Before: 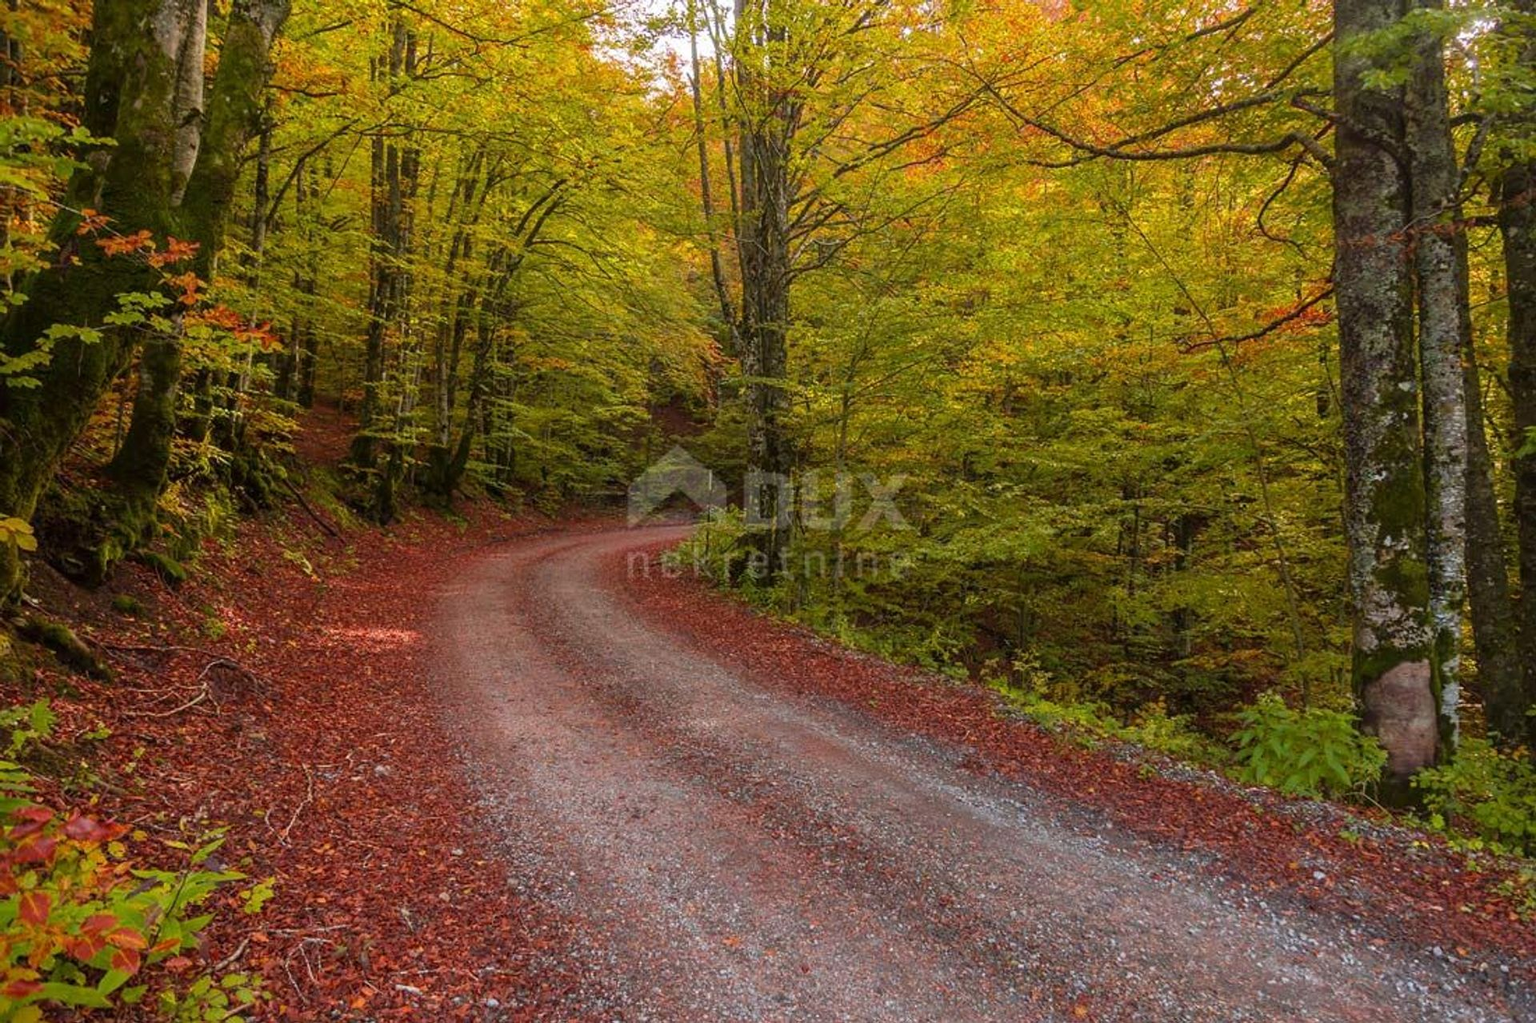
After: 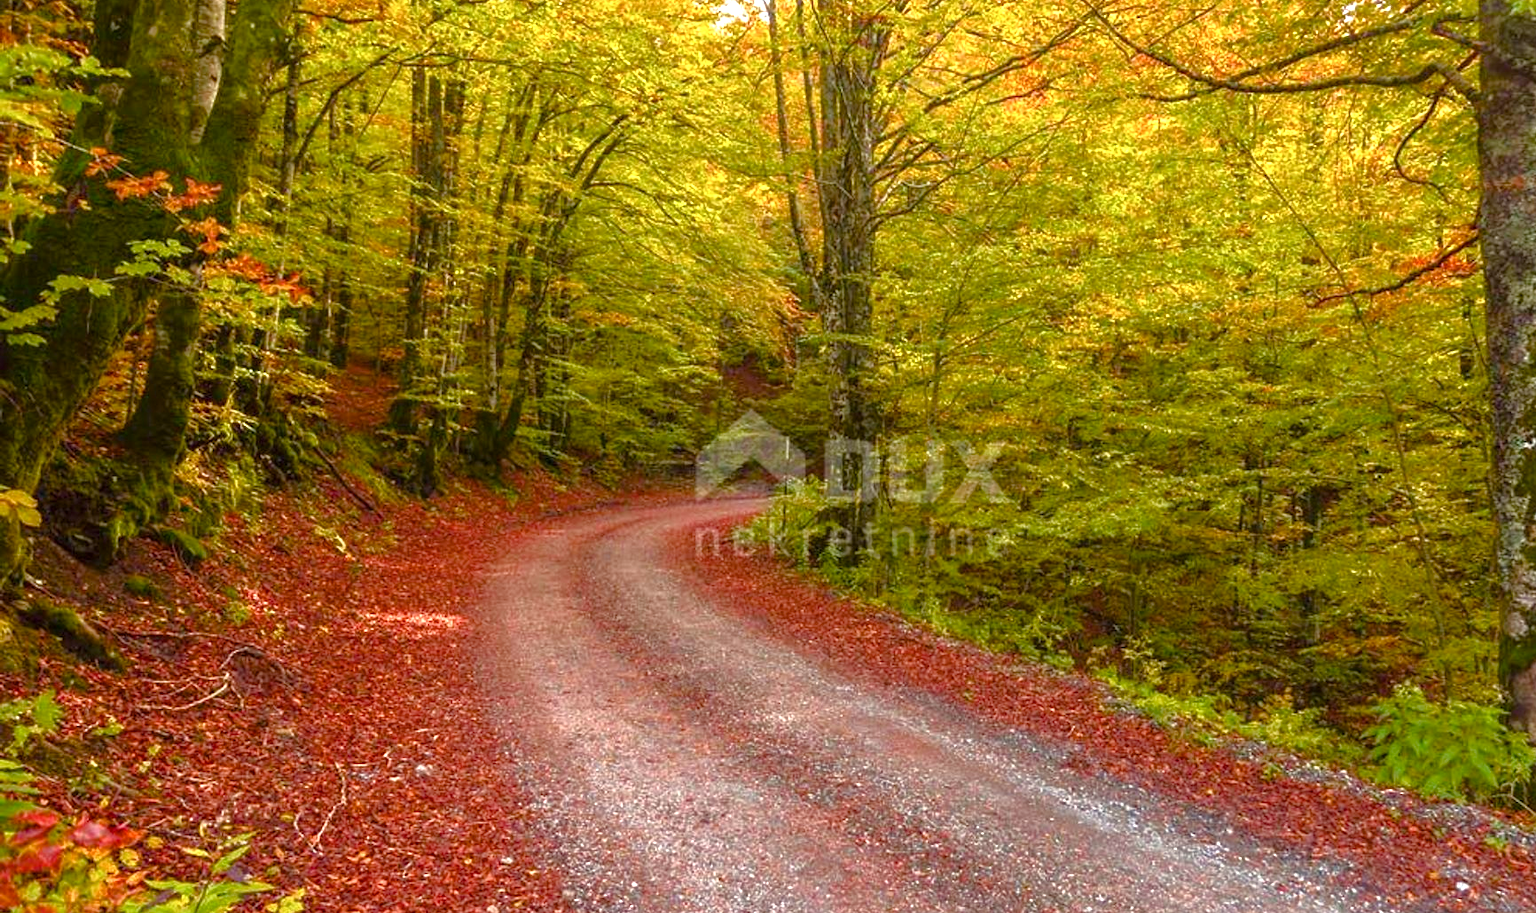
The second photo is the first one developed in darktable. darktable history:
tone equalizer: -8 EV 0 EV, -7 EV 0.001 EV, -6 EV -0.003 EV, -5 EV -0.011 EV, -4 EV -0.075 EV, -3 EV -0.214 EV, -2 EV -0.247 EV, -1 EV 0.089 EV, +0 EV 0.281 EV, edges refinement/feathering 500, mask exposure compensation -1.57 EV, preserve details no
exposure: black level correction 0, exposure 1.001 EV, compensate highlight preservation false
color balance rgb: highlights gain › luminance 5.958%, highlights gain › chroma 1.261%, highlights gain › hue 92.17°, perceptual saturation grading › global saturation 14.272%, perceptual saturation grading › highlights -25.7%, perceptual saturation grading › shadows 29.315%, global vibrance 20%
crop: top 7.458%, right 9.761%, bottom 11.944%
